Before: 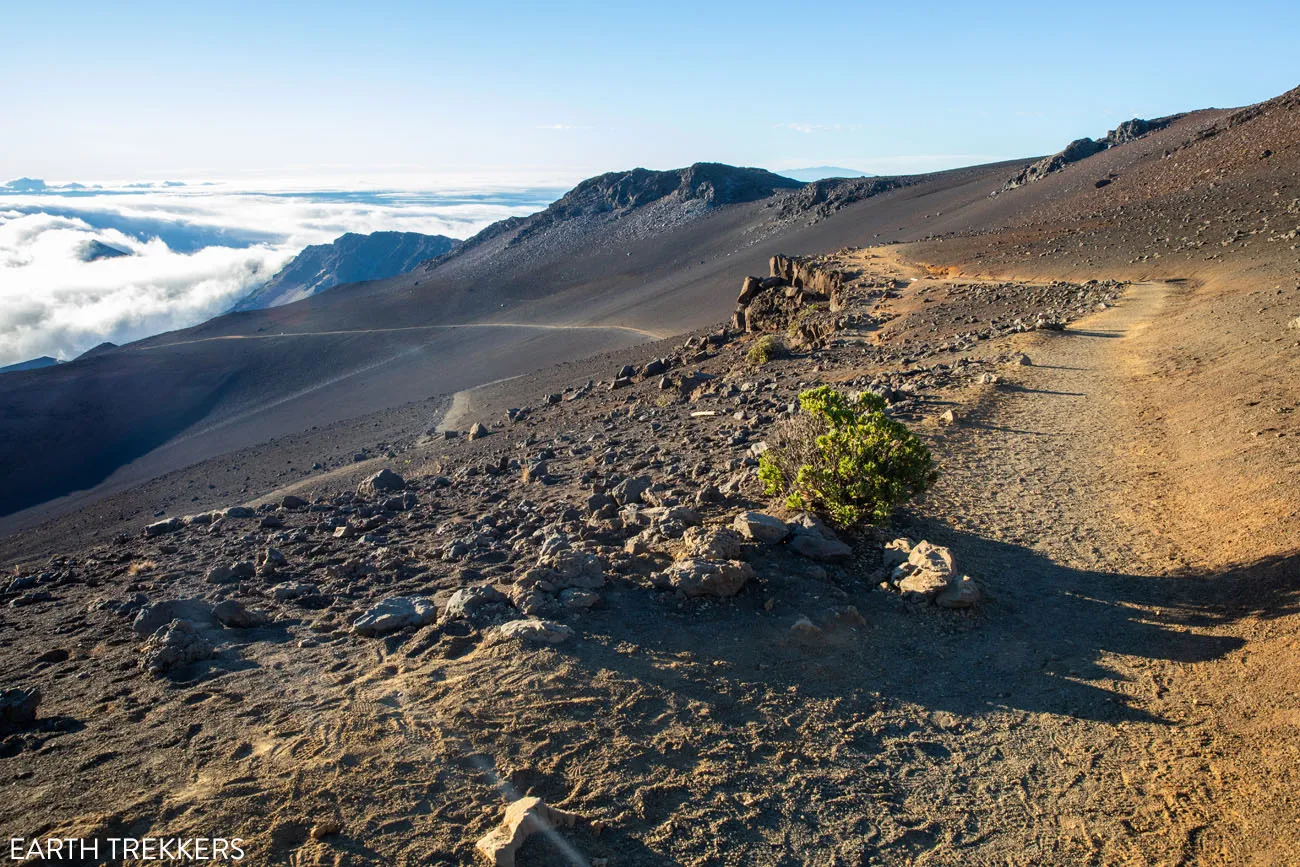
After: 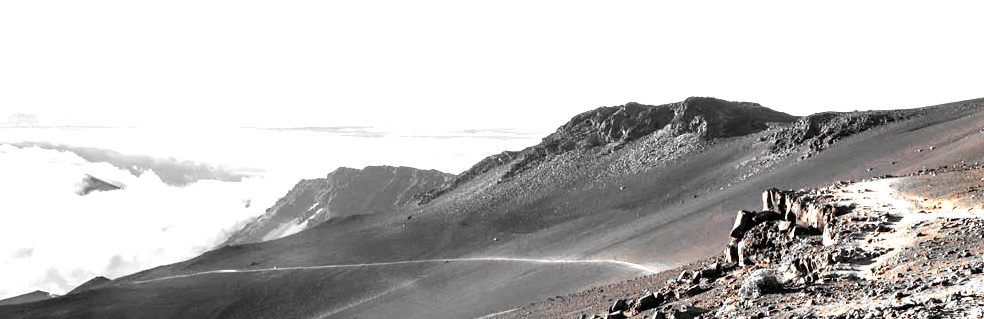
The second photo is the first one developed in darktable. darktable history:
filmic rgb: black relative exposure -7.65 EV, white relative exposure 4.56 EV, hardness 3.61, color science v4 (2020)
levels: levels [0.012, 0.367, 0.697]
color zones: curves: ch0 [(0, 0.65) (0.096, 0.644) (0.221, 0.539) (0.429, 0.5) (0.571, 0.5) (0.714, 0.5) (0.857, 0.5) (1, 0.65)]; ch1 [(0, 0.5) (0.143, 0.5) (0.257, -0.002) (0.429, 0.04) (0.571, -0.001) (0.714, -0.015) (0.857, 0.024) (1, 0.5)], mix 100.15%
crop: left 0.556%, top 7.651%, right 23.471%, bottom 54.843%
